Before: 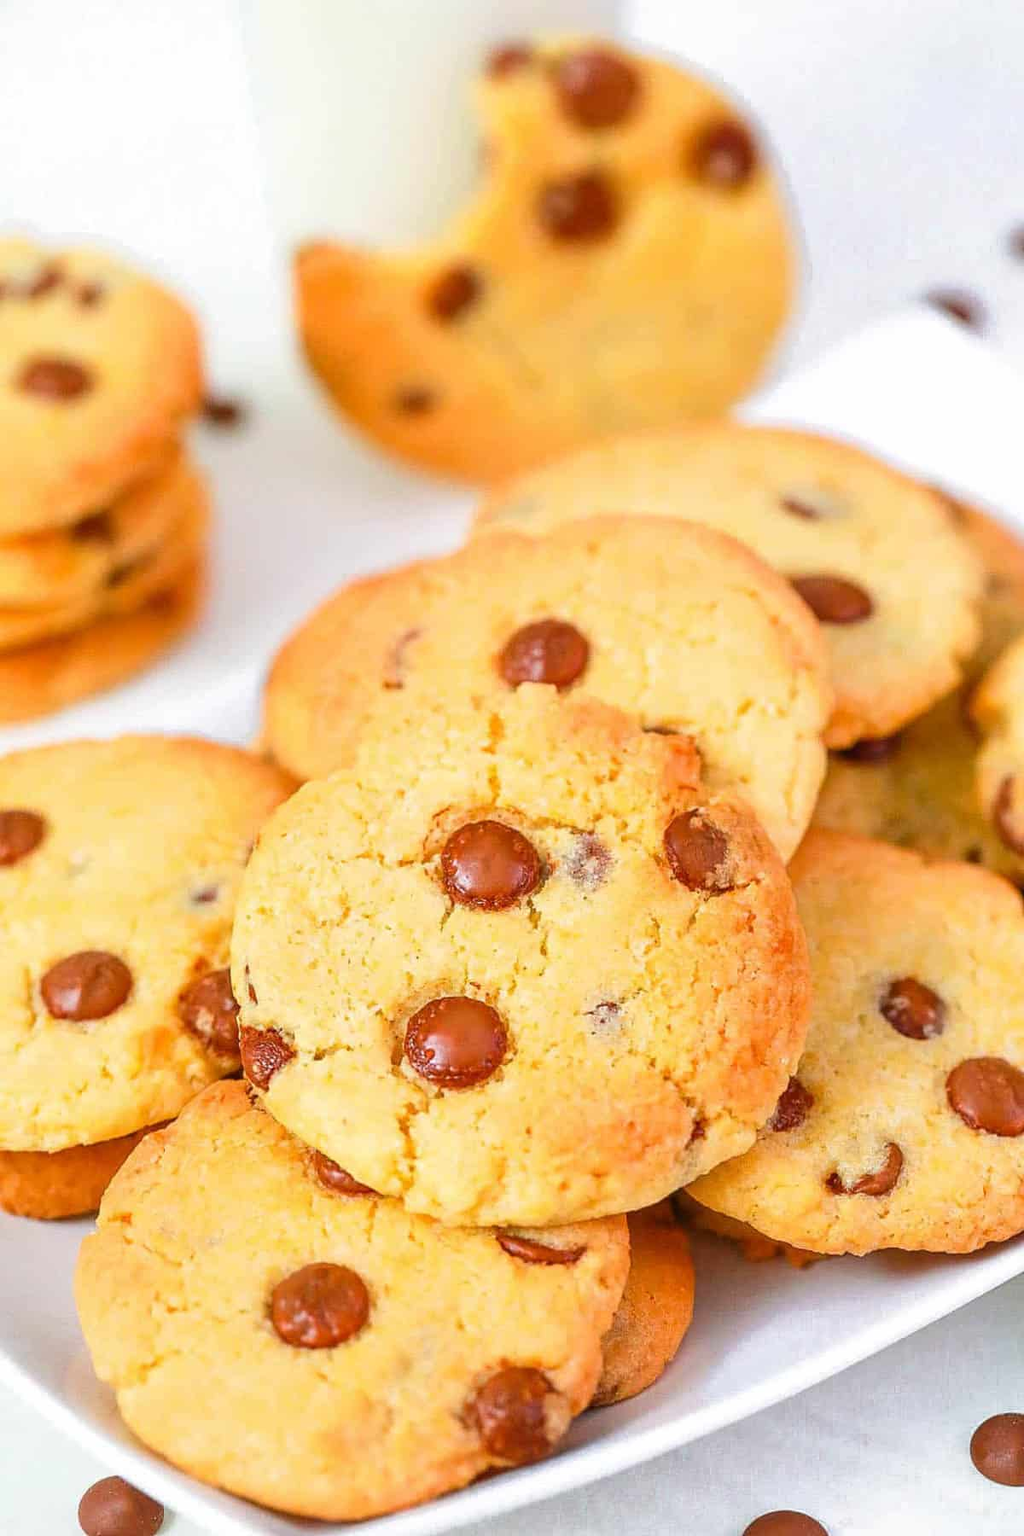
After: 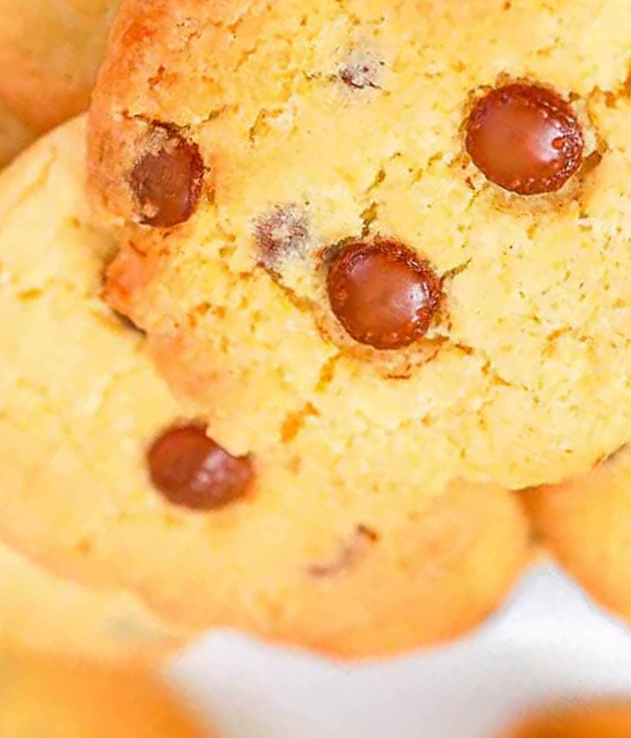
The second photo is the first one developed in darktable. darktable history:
exposure: compensate exposure bias true, compensate highlight preservation false
crop and rotate: angle 148.29°, left 9.136%, top 15.579%, right 4.587%, bottom 17.169%
